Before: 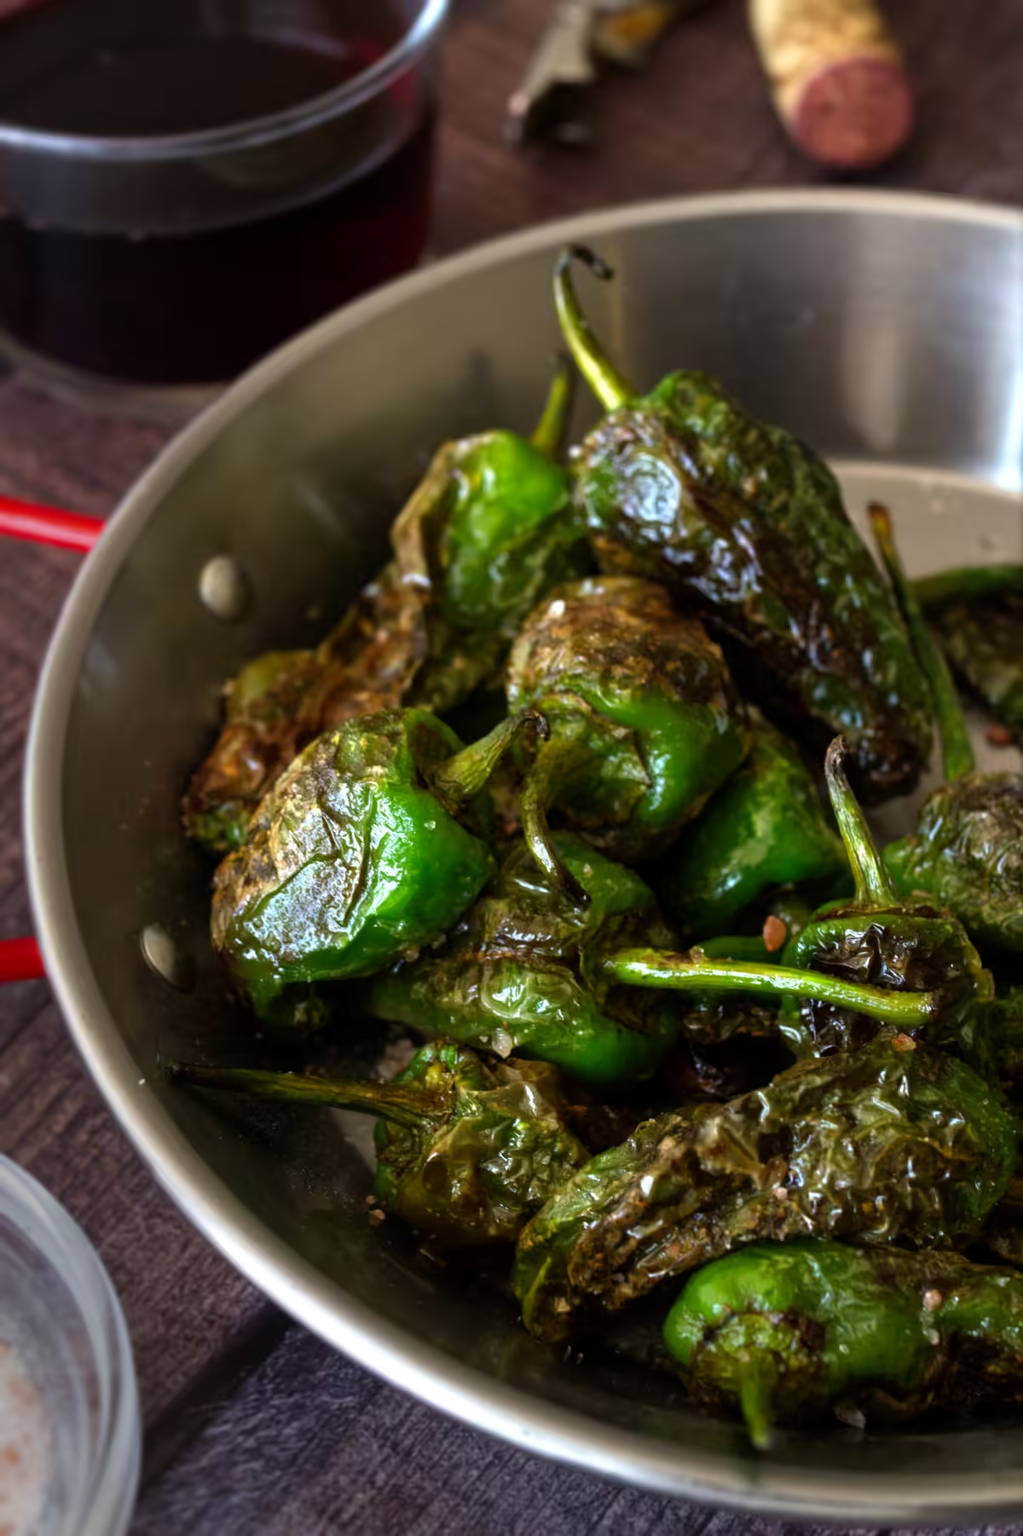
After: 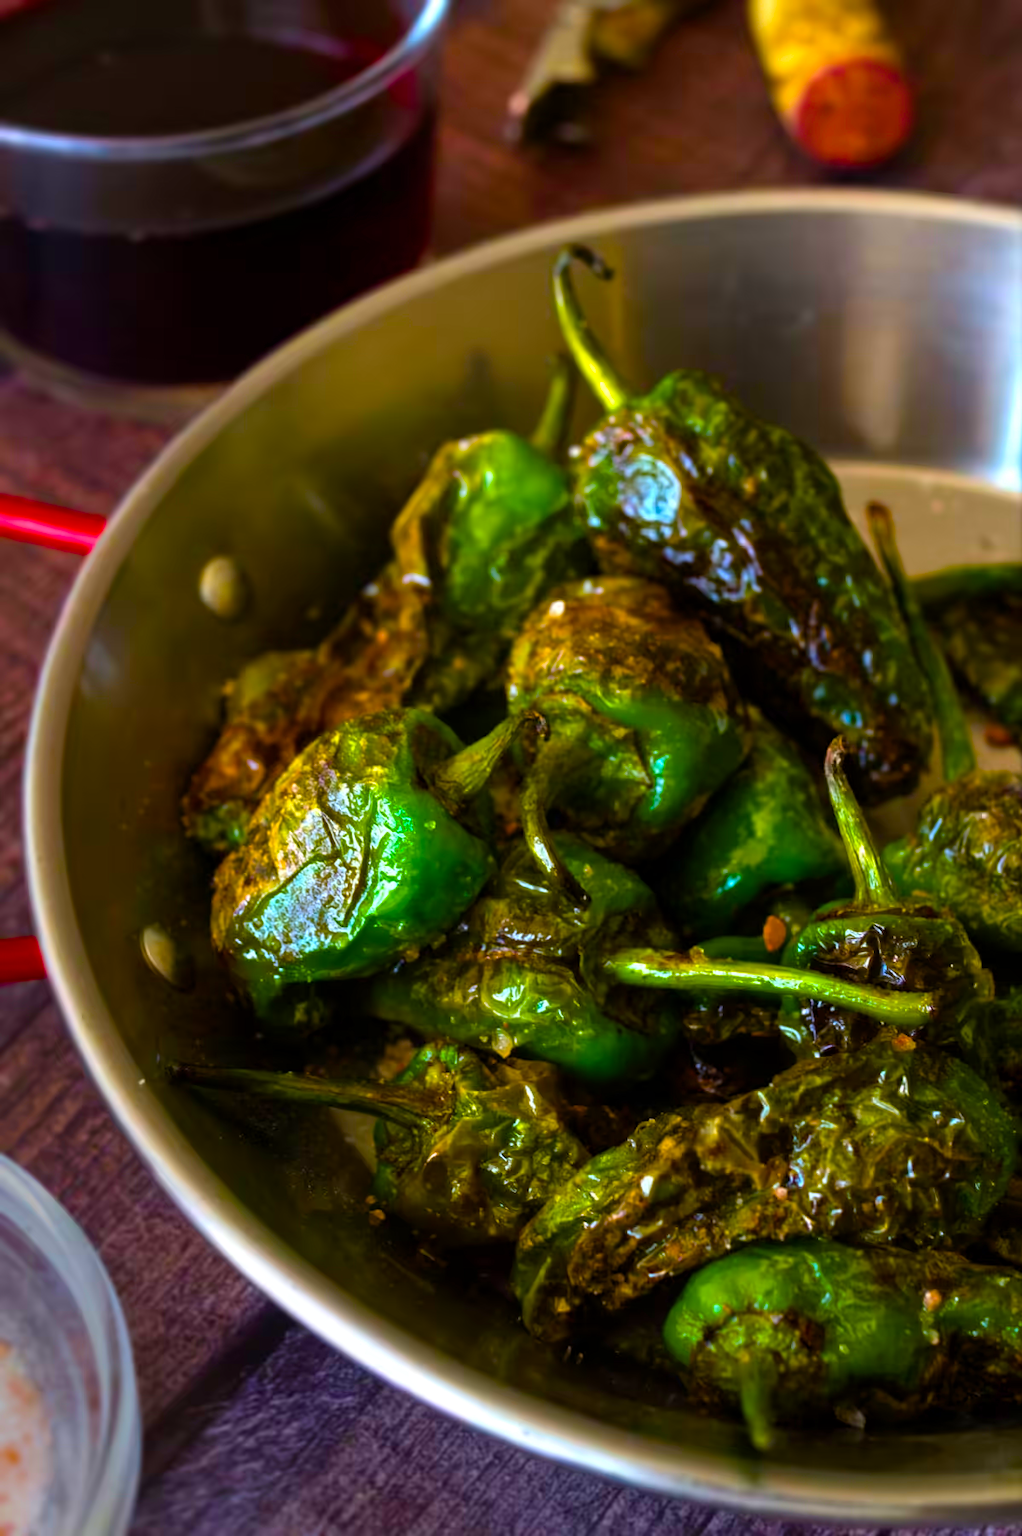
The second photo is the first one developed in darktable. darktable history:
color balance rgb: linear chroma grading › global chroma 42%, perceptual saturation grading › global saturation 42%, global vibrance 33%
tone equalizer: on, module defaults
